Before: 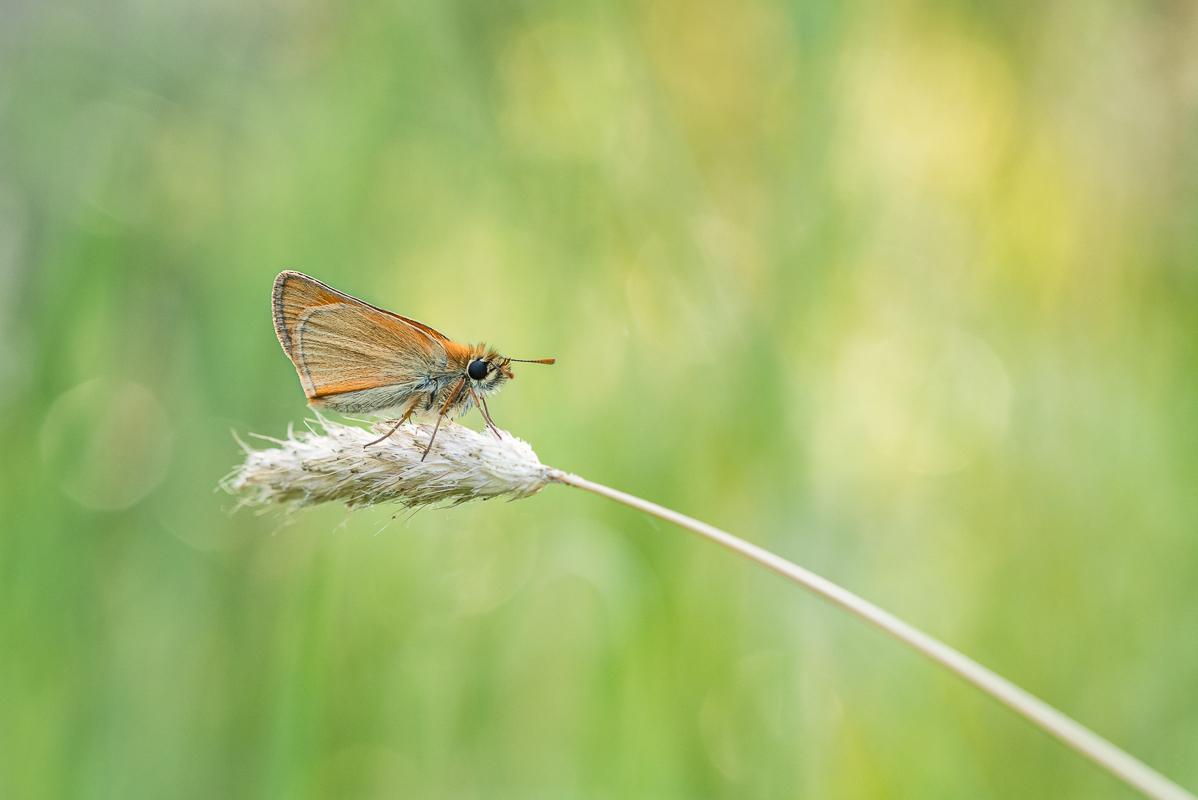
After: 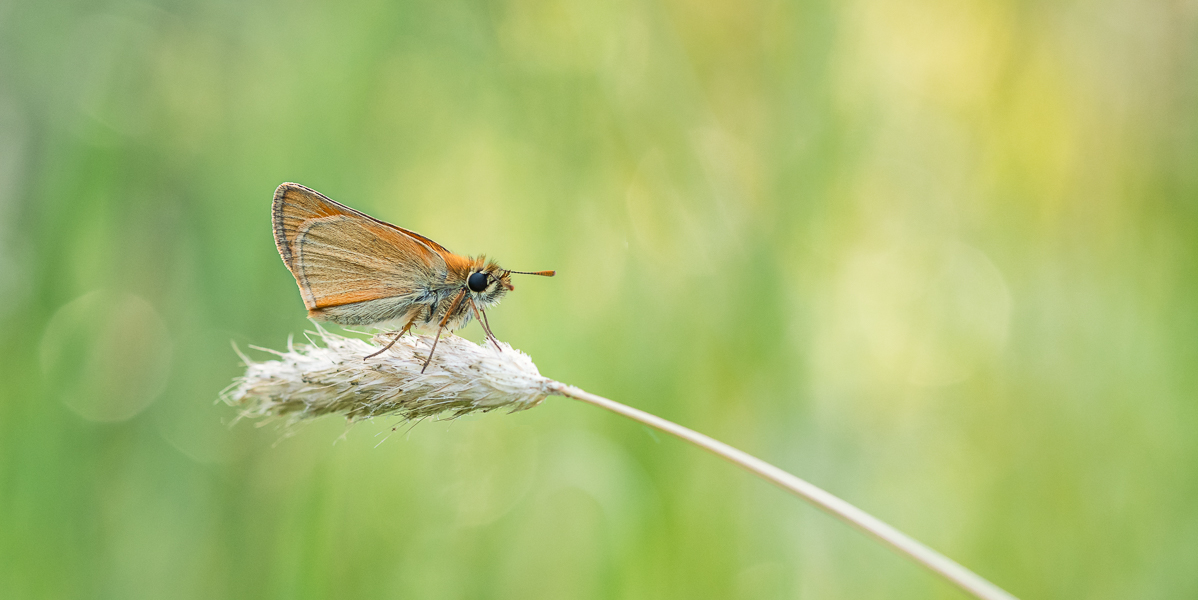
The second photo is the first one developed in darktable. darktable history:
crop: top 11.018%, bottom 13.899%
